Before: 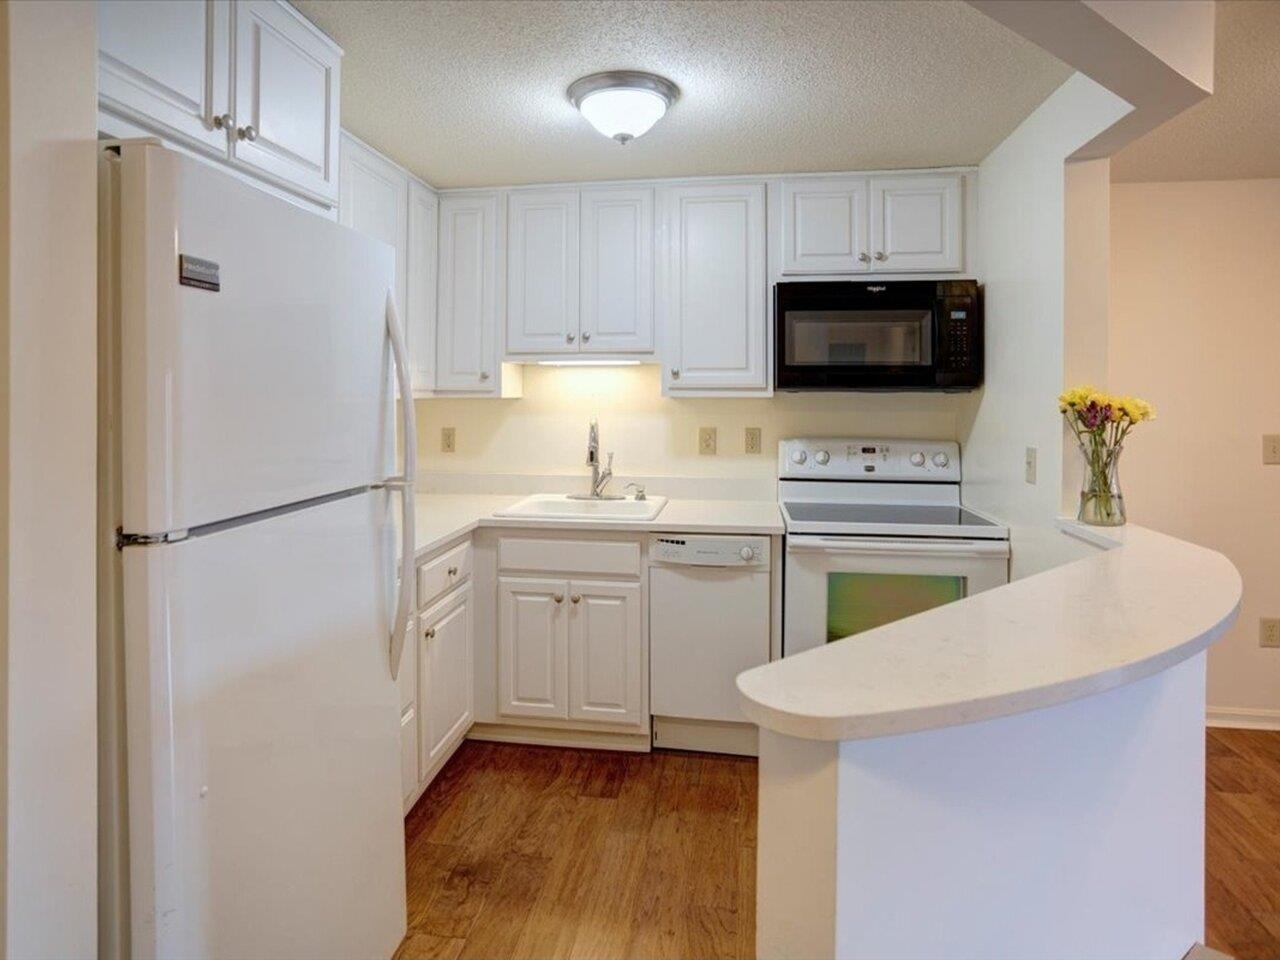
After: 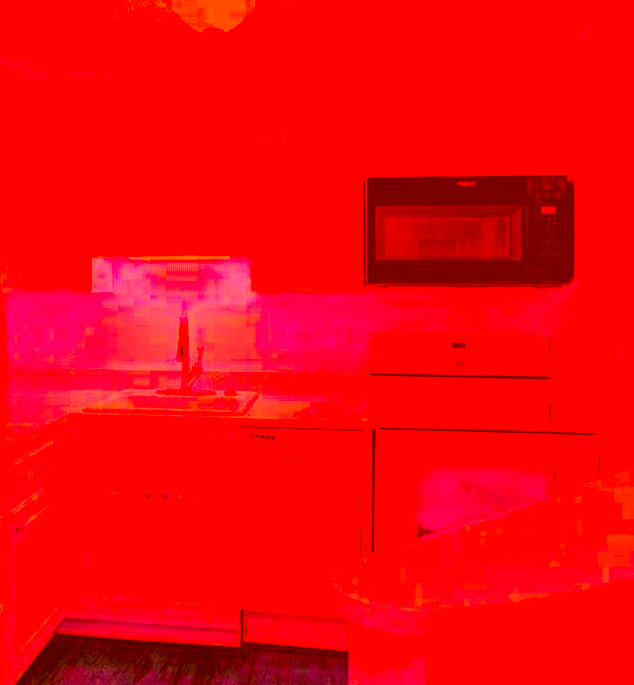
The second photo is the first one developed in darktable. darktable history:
color correction: highlights a* -39.68, highlights b* -40, shadows a* -40, shadows b* -40, saturation -3
crop: left 32.075%, top 10.976%, right 18.355%, bottom 17.596%
